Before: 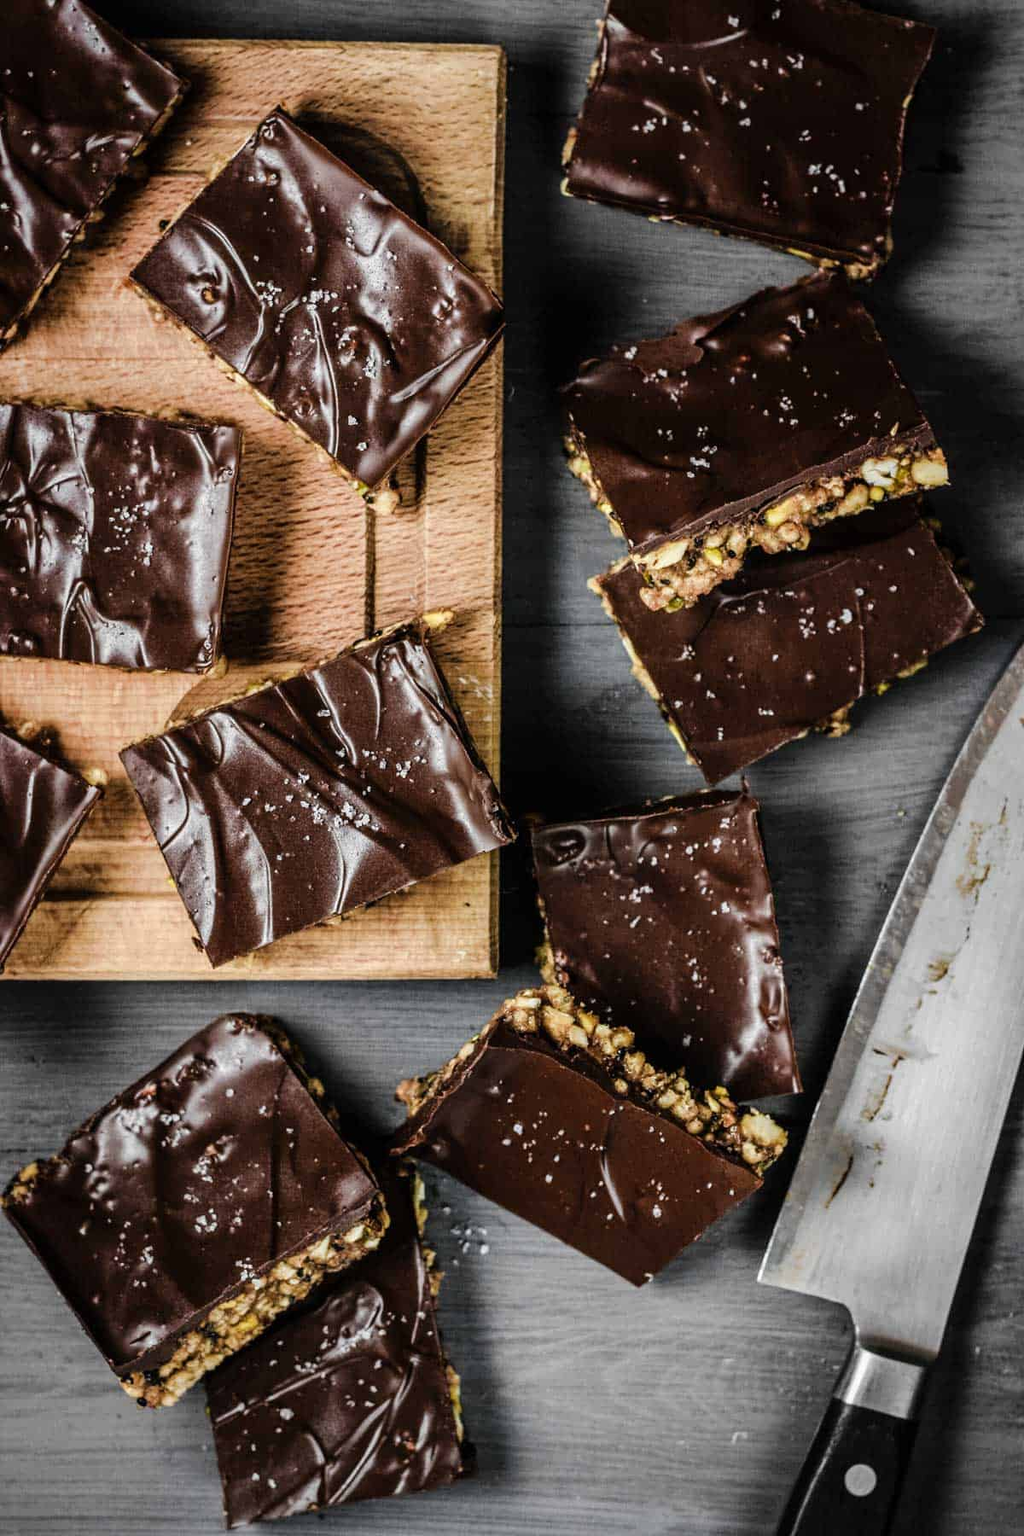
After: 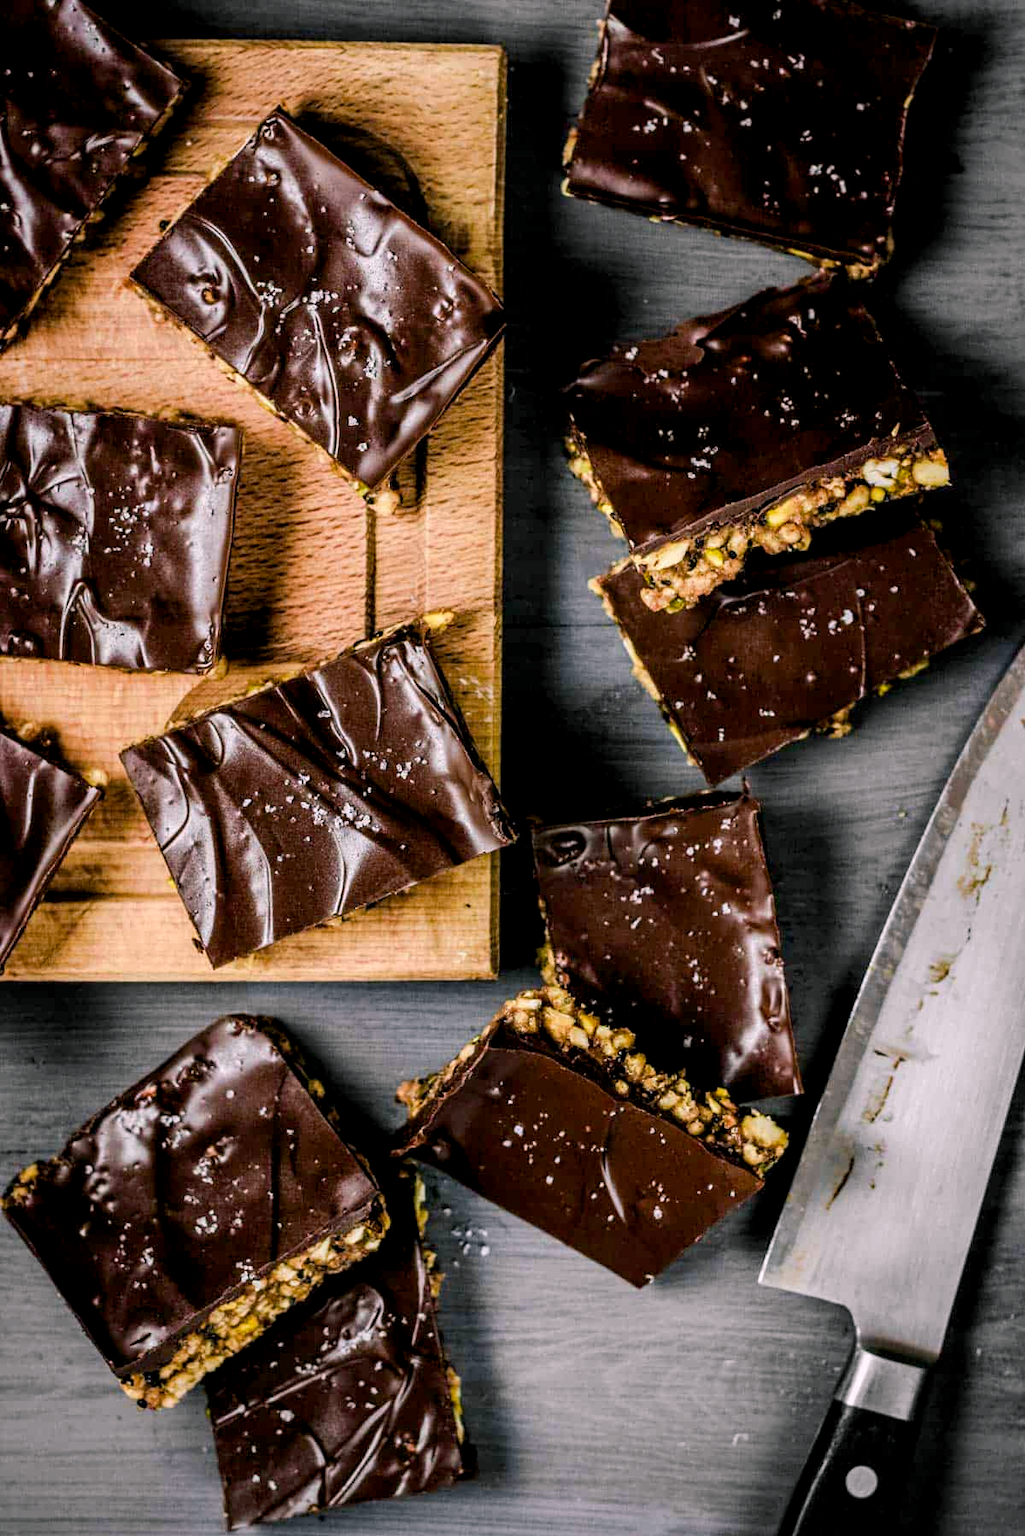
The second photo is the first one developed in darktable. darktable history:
base curve: curves: ch0 [(0, 0) (0.472, 0.508) (1, 1)]
color balance rgb: shadows lift › chroma 2%, shadows lift › hue 217.2°, power › chroma 0.25%, power › hue 60°, highlights gain › chroma 1.5%, highlights gain › hue 309.6°, global offset › luminance -0.5%, perceptual saturation grading › global saturation 15%, global vibrance 20%
crop: bottom 0.071%
